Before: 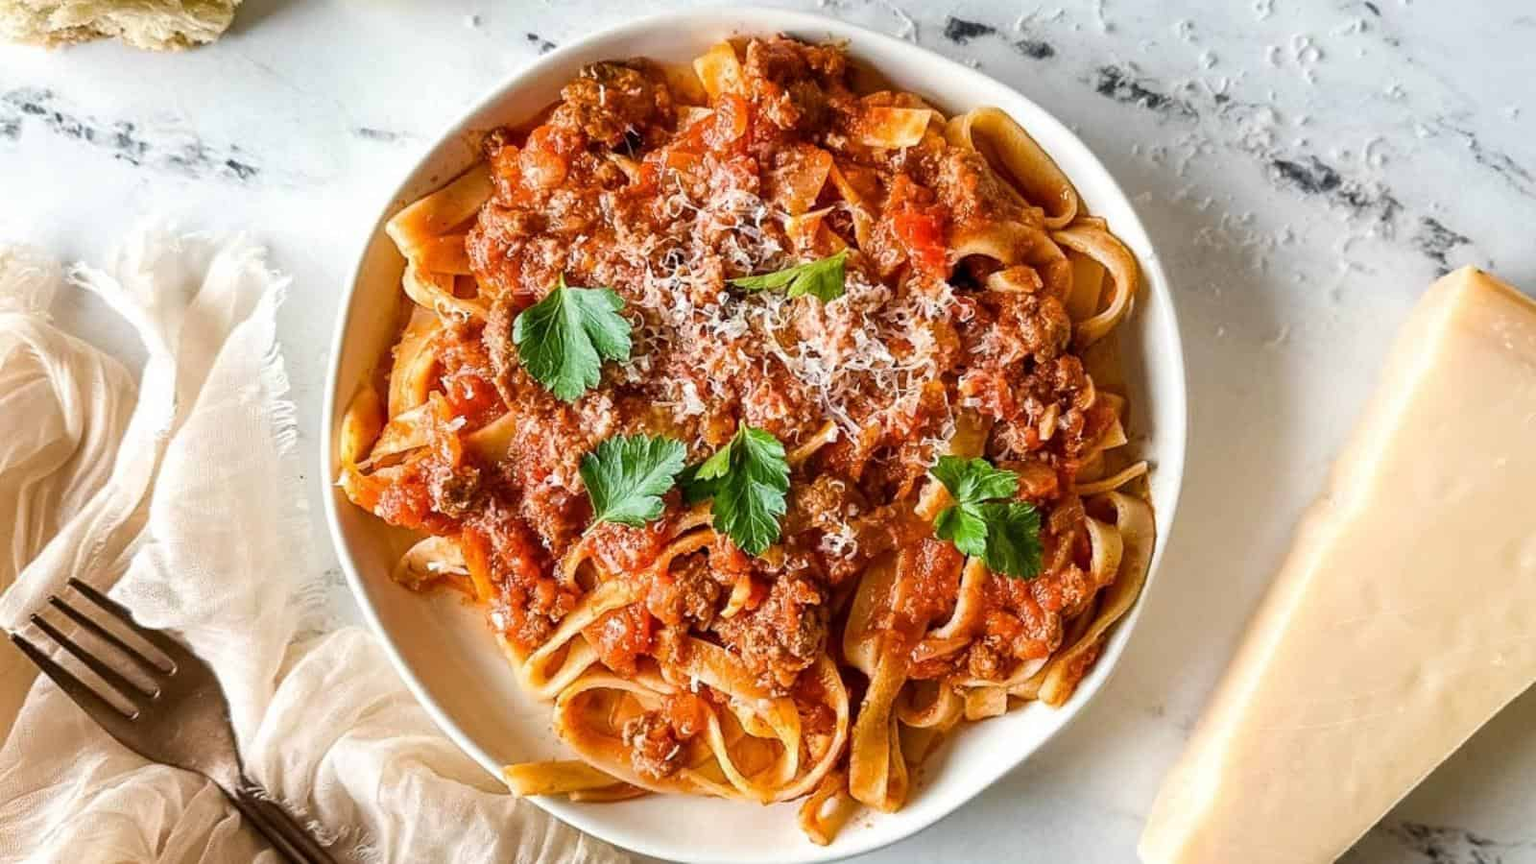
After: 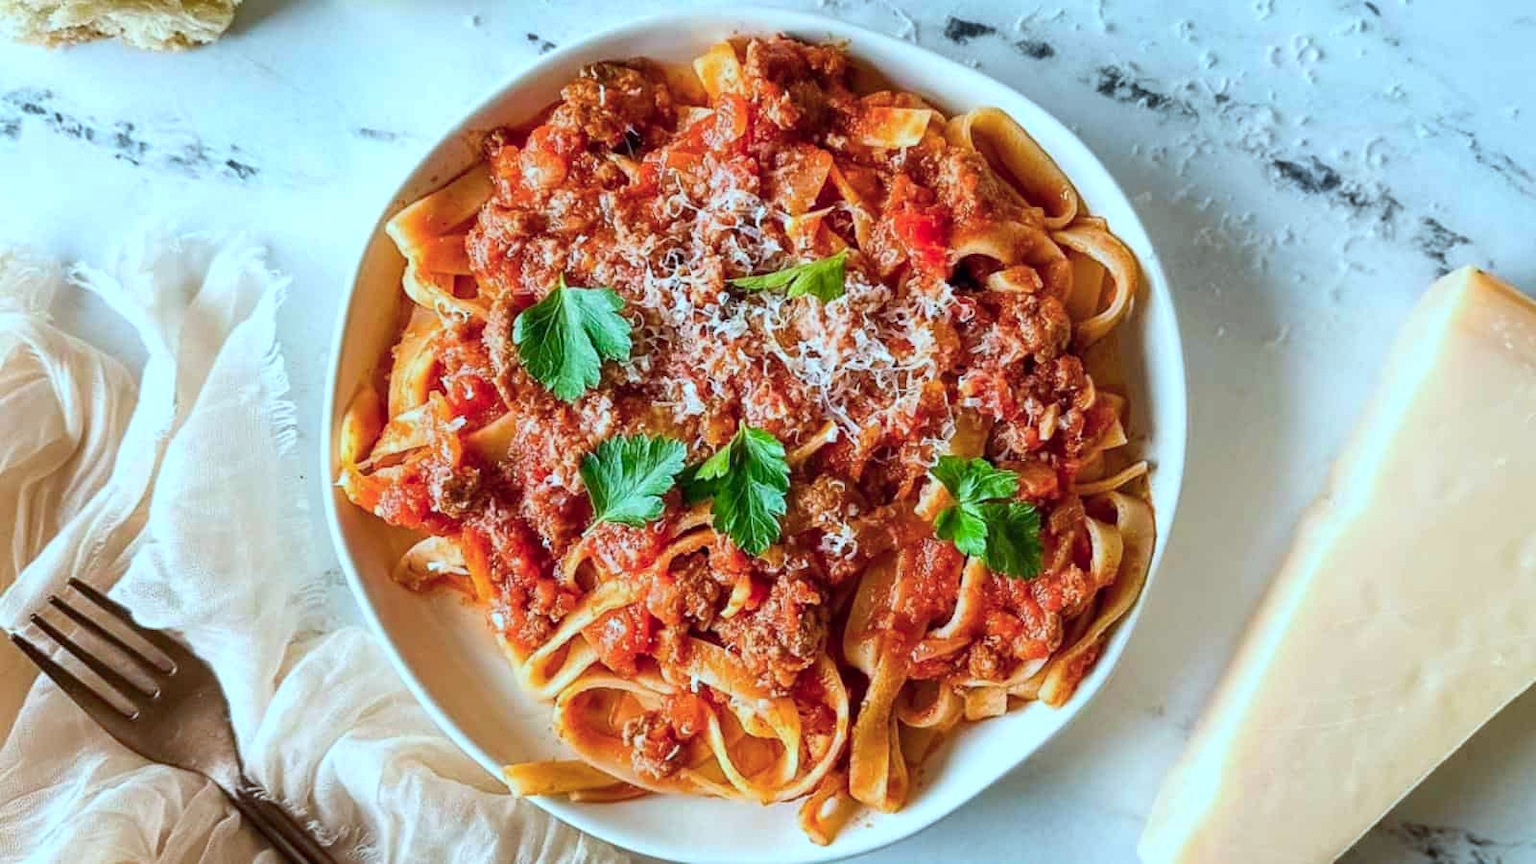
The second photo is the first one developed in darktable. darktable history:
color calibration: output R [0.972, 0.068, -0.094, 0], output G [-0.178, 1.216, -0.086, 0], output B [0.095, -0.136, 0.98, 0], illuminant as shot in camera, x 0.384, y 0.38, temperature 3966.37 K
